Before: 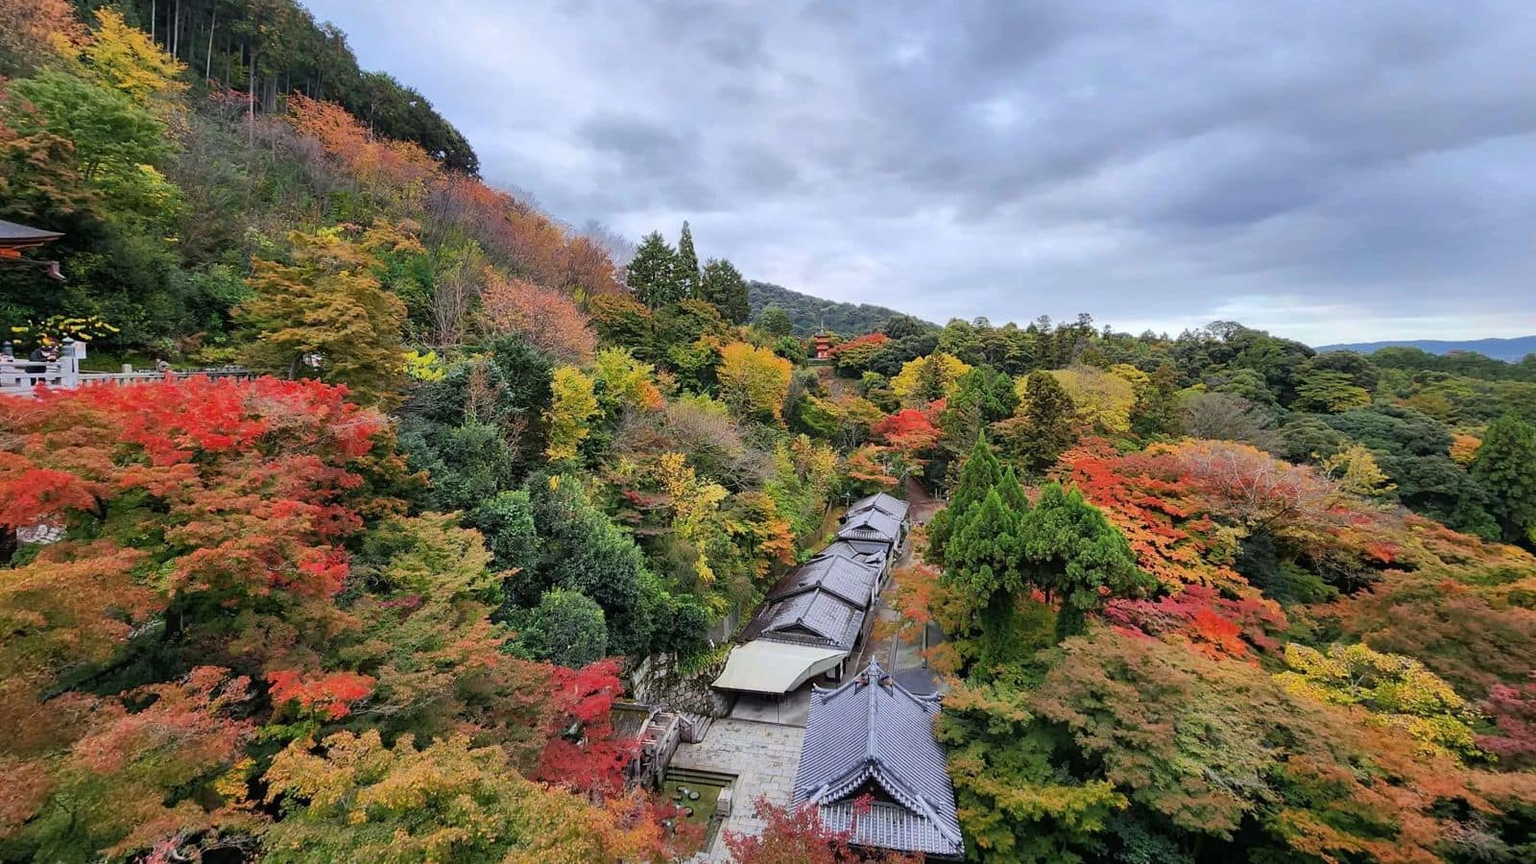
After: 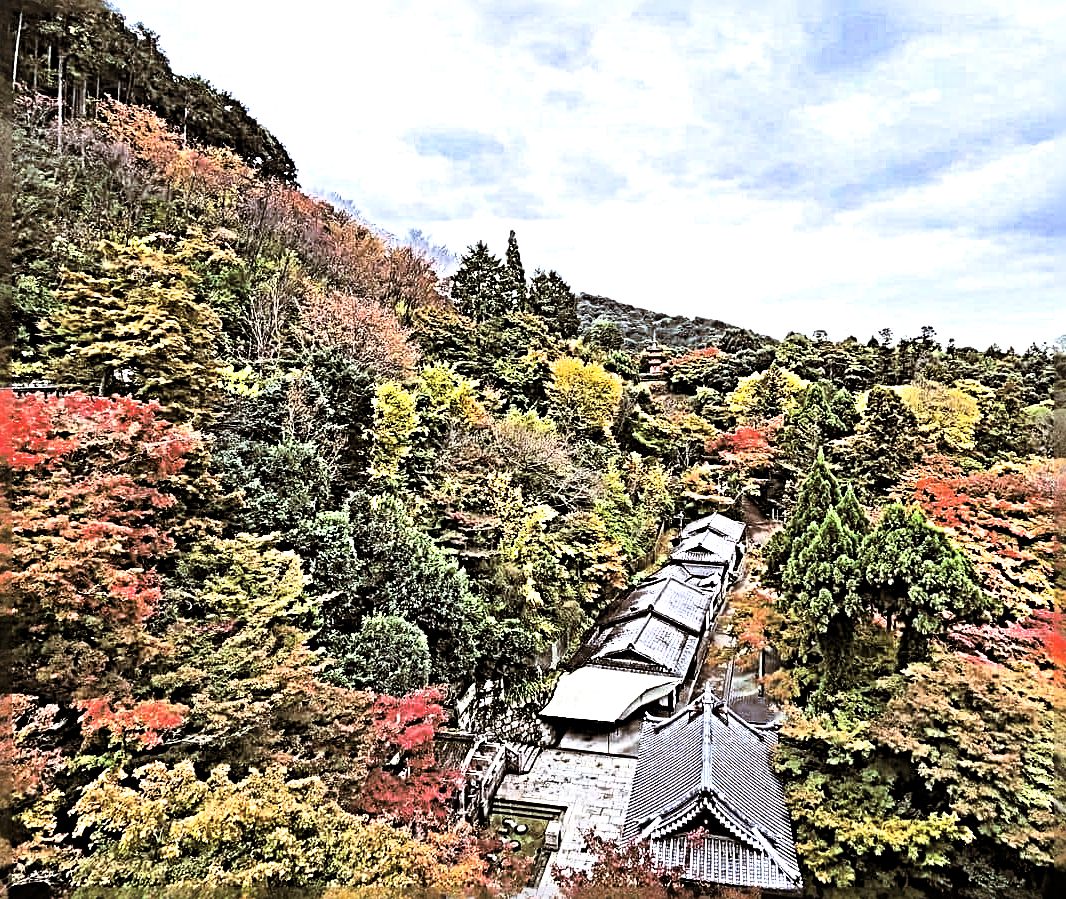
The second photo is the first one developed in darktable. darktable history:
tone curve: curves: ch0 [(0, 0) (0.042, 0.01) (0.223, 0.123) (0.59, 0.574) (0.802, 0.868) (1, 1)], color space Lab, linked channels, preserve colors none
sharpen: radius 6.3, amount 1.8, threshold 0
split-toning: shadows › hue 32.4°, shadows › saturation 0.51, highlights › hue 180°, highlights › saturation 0, balance -60.17, compress 55.19%
crop and rotate: left 12.673%, right 20.66%
exposure: black level correction 0, exposure 0.7 EV, compensate exposure bias true, compensate highlight preservation false
